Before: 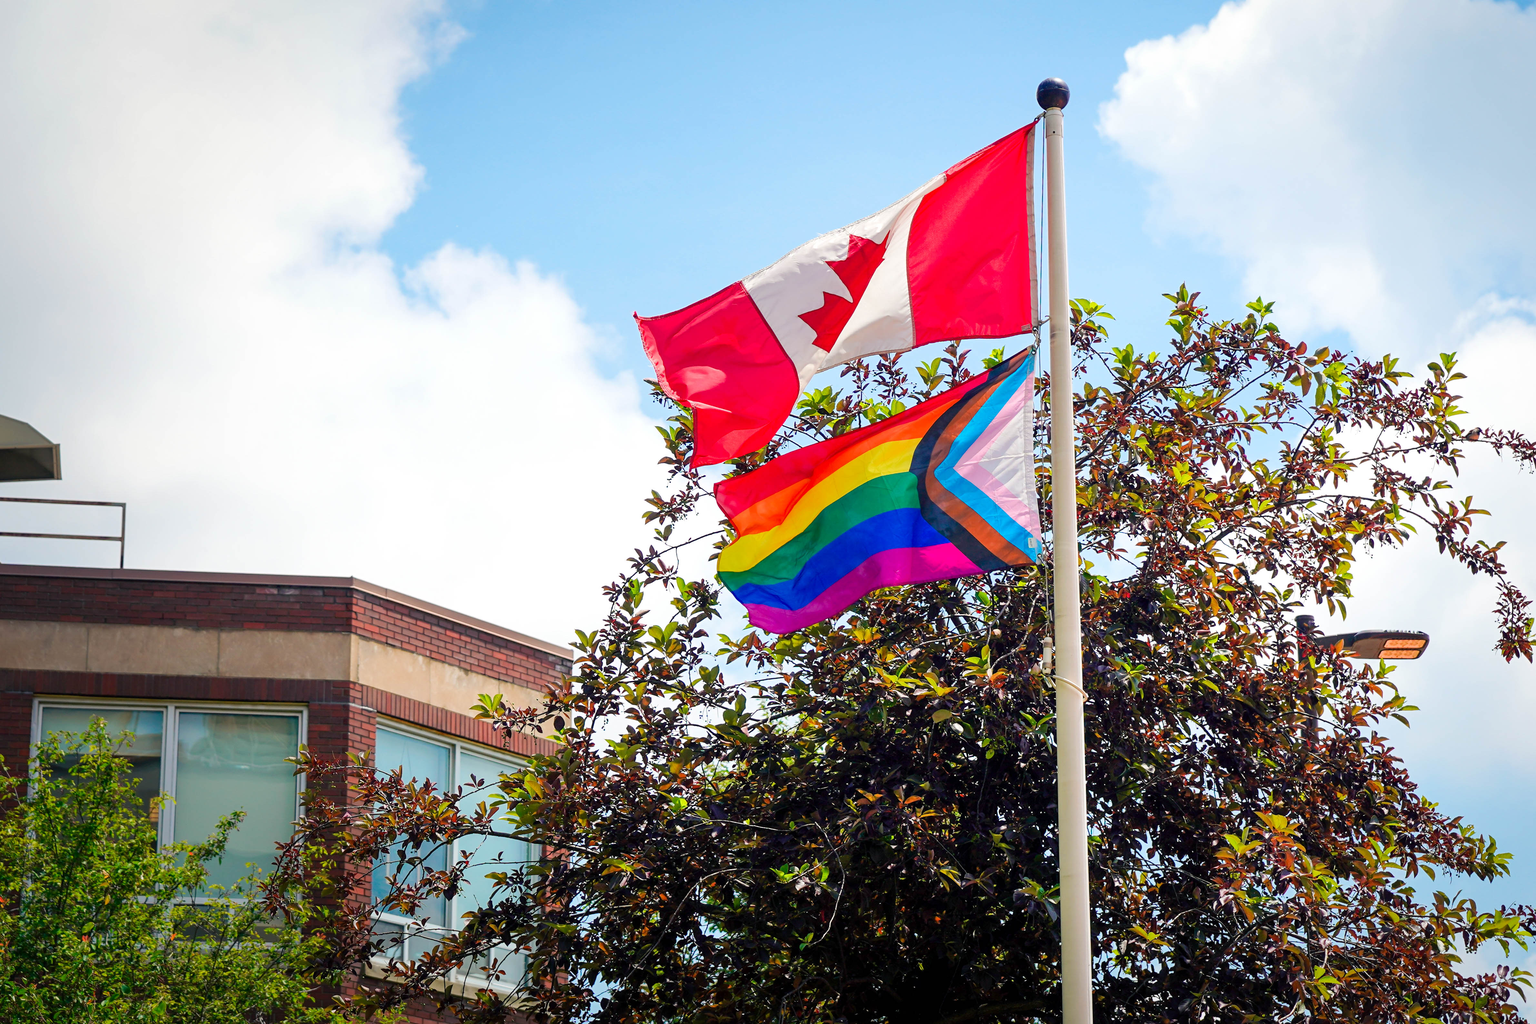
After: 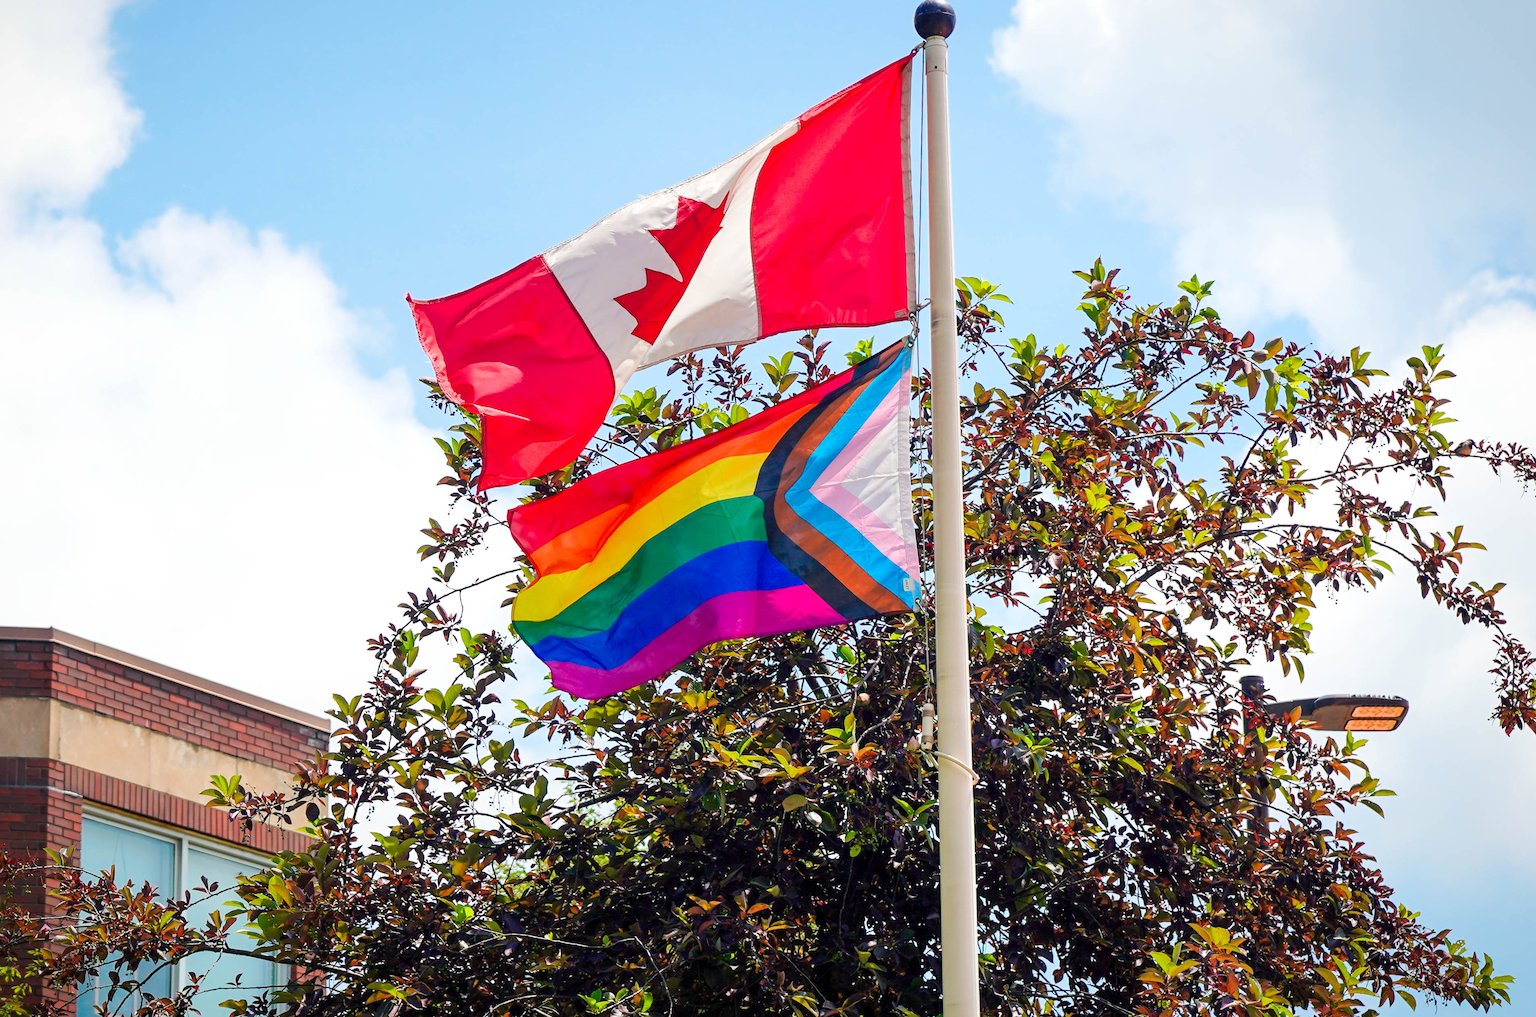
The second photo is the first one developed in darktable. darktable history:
crop and rotate: left 20.288%, top 7.72%, right 0.331%, bottom 13.394%
